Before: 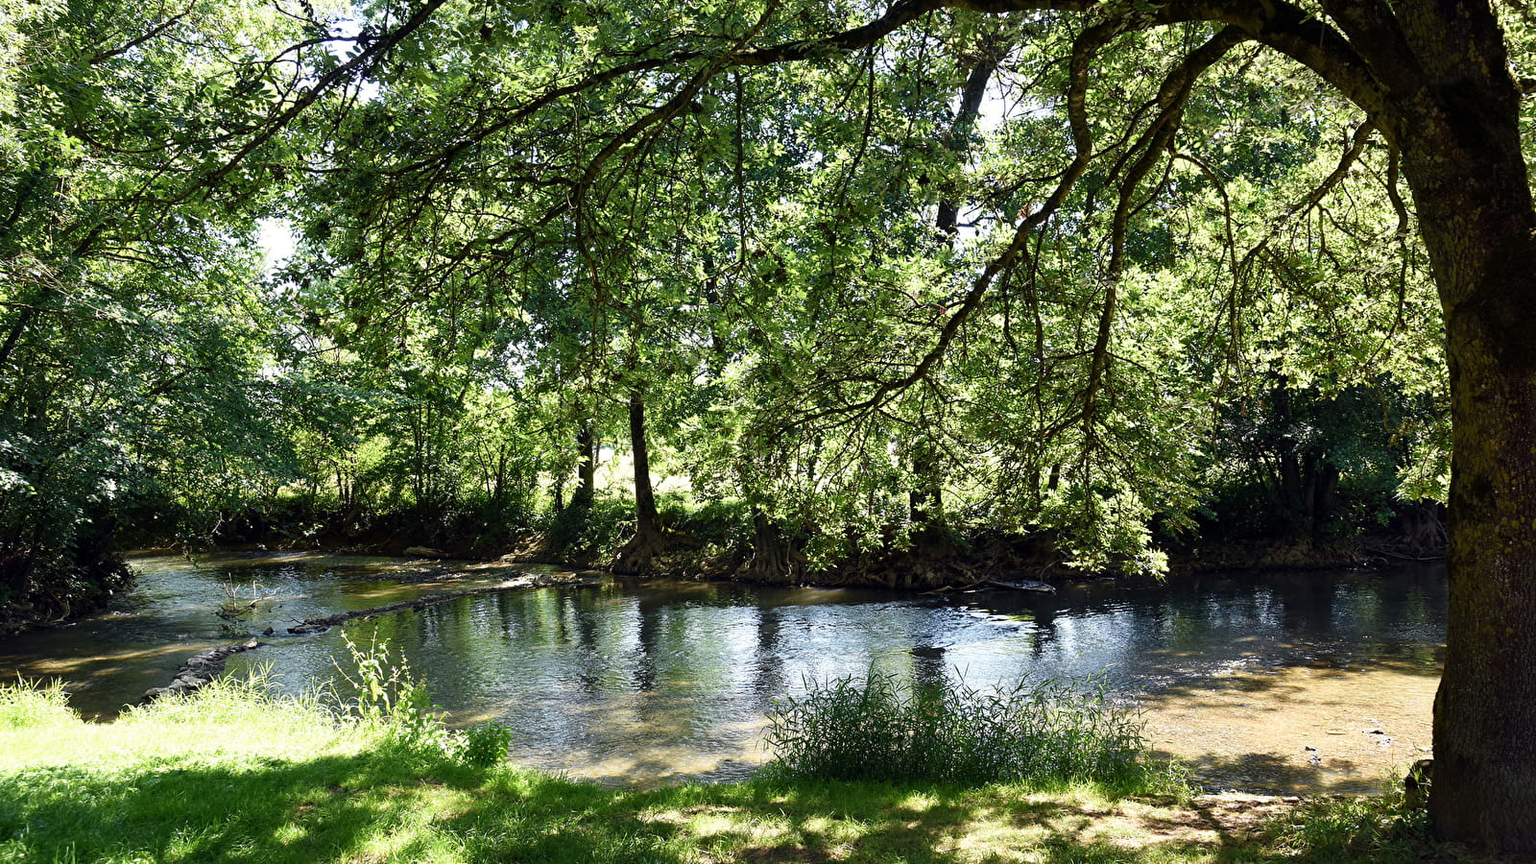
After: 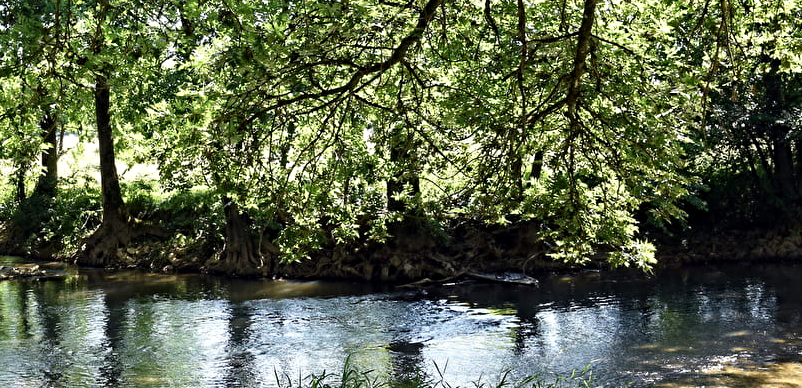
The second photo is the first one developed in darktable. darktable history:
crop: left 35.063%, top 36.917%, right 14.758%, bottom 19.965%
tone equalizer: on, module defaults
contrast equalizer: y [[0.5, 0.5, 0.501, 0.63, 0.504, 0.5], [0.5 ×6], [0.5 ×6], [0 ×6], [0 ×6]]
